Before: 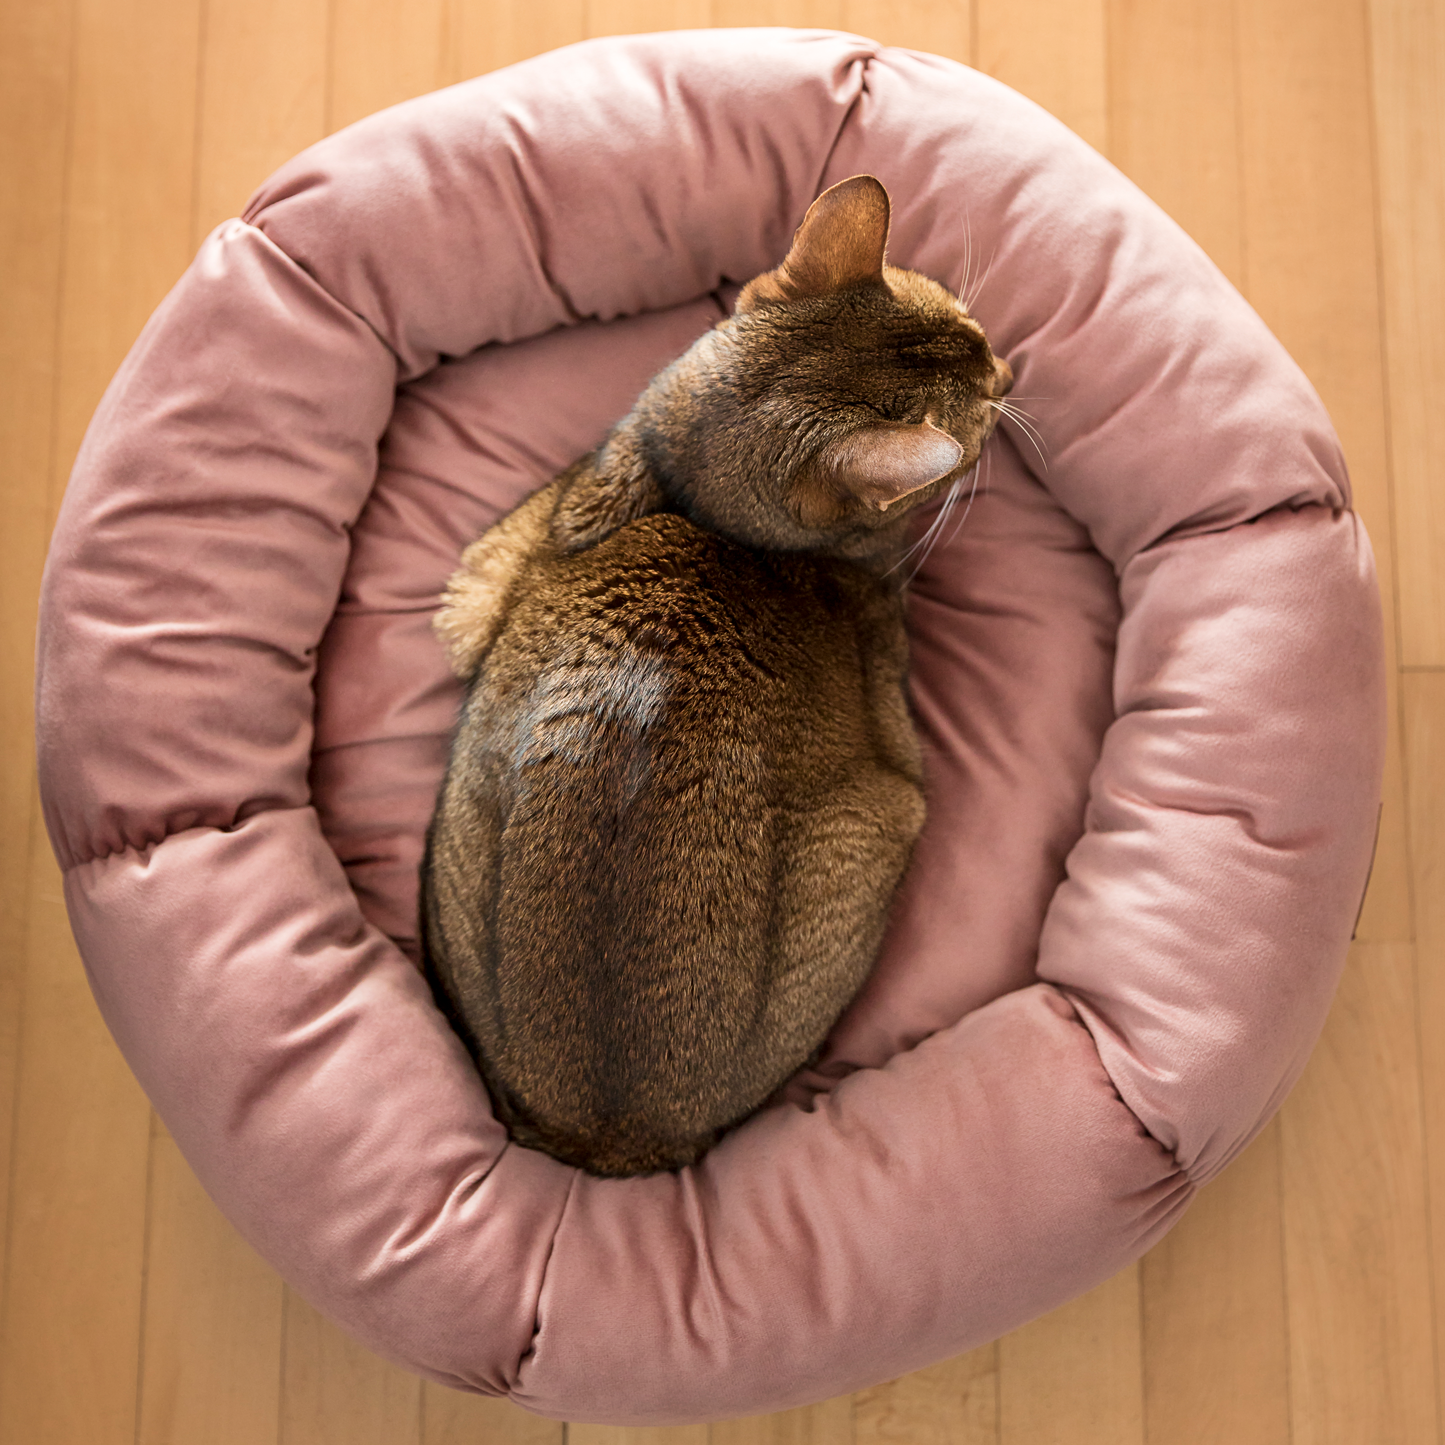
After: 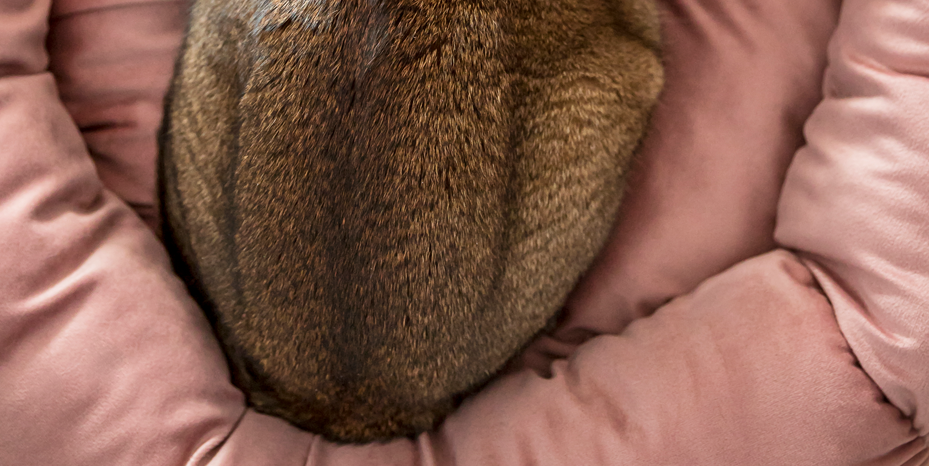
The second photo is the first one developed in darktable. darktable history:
crop: left 18.179%, top 50.8%, right 17.483%, bottom 16.915%
